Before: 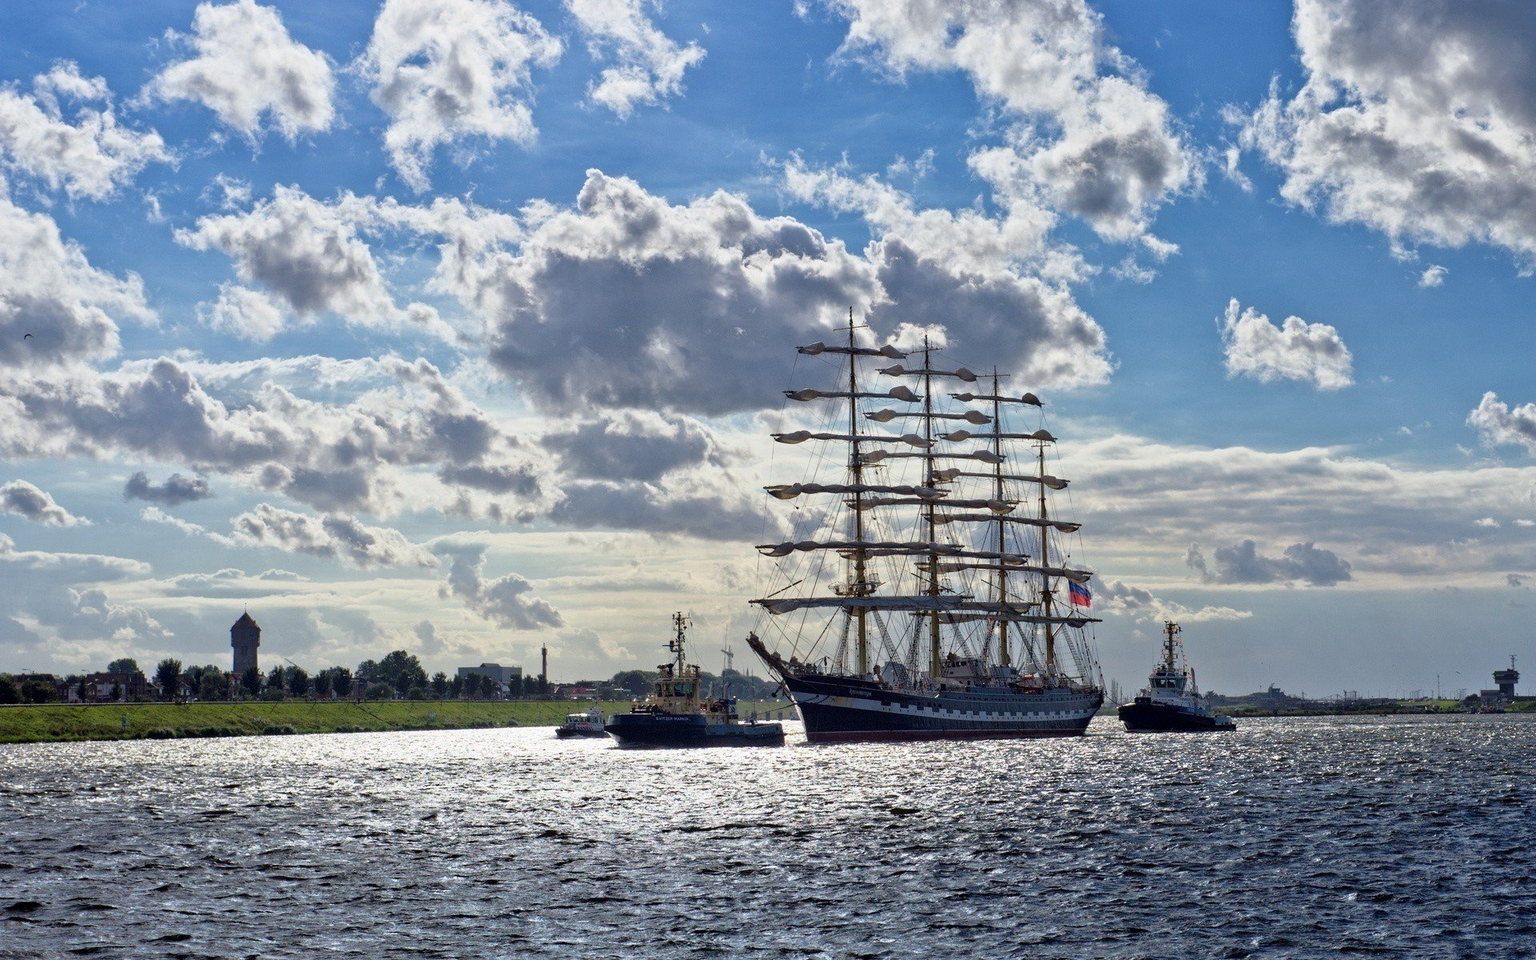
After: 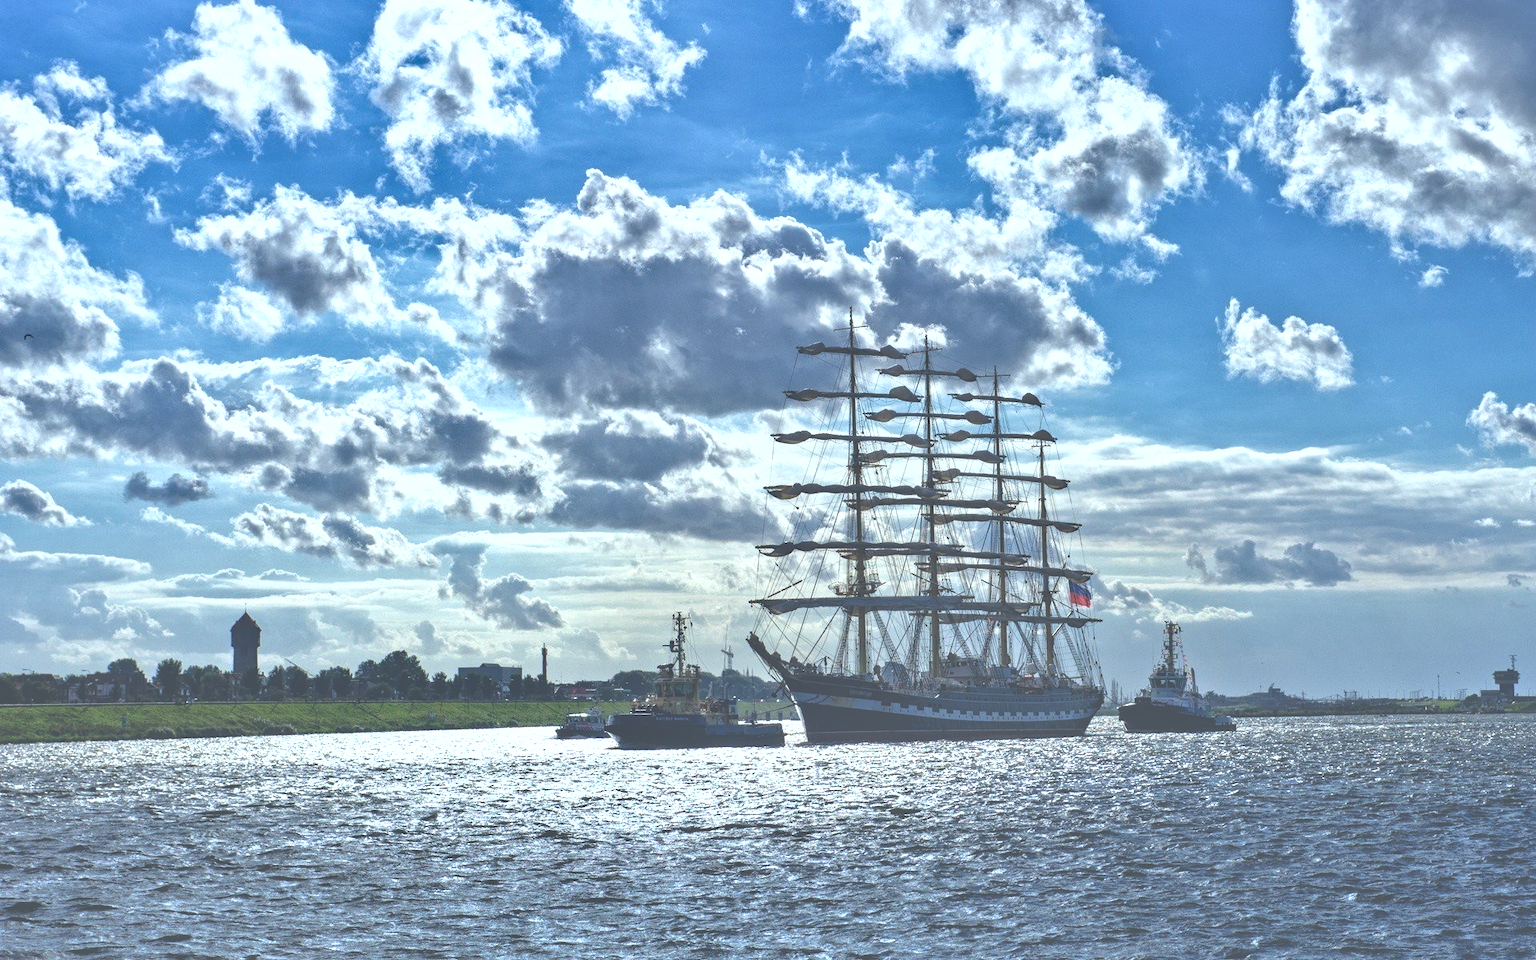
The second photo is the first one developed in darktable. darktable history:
local contrast: detail 110%
shadows and highlights: low approximation 0.01, soften with gaussian
color calibration: illuminant Planckian (black body), x 0.368, y 0.36, temperature 4277.58 K
exposure: black level correction -0.073, exposure 0.503 EV, compensate highlight preservation false
